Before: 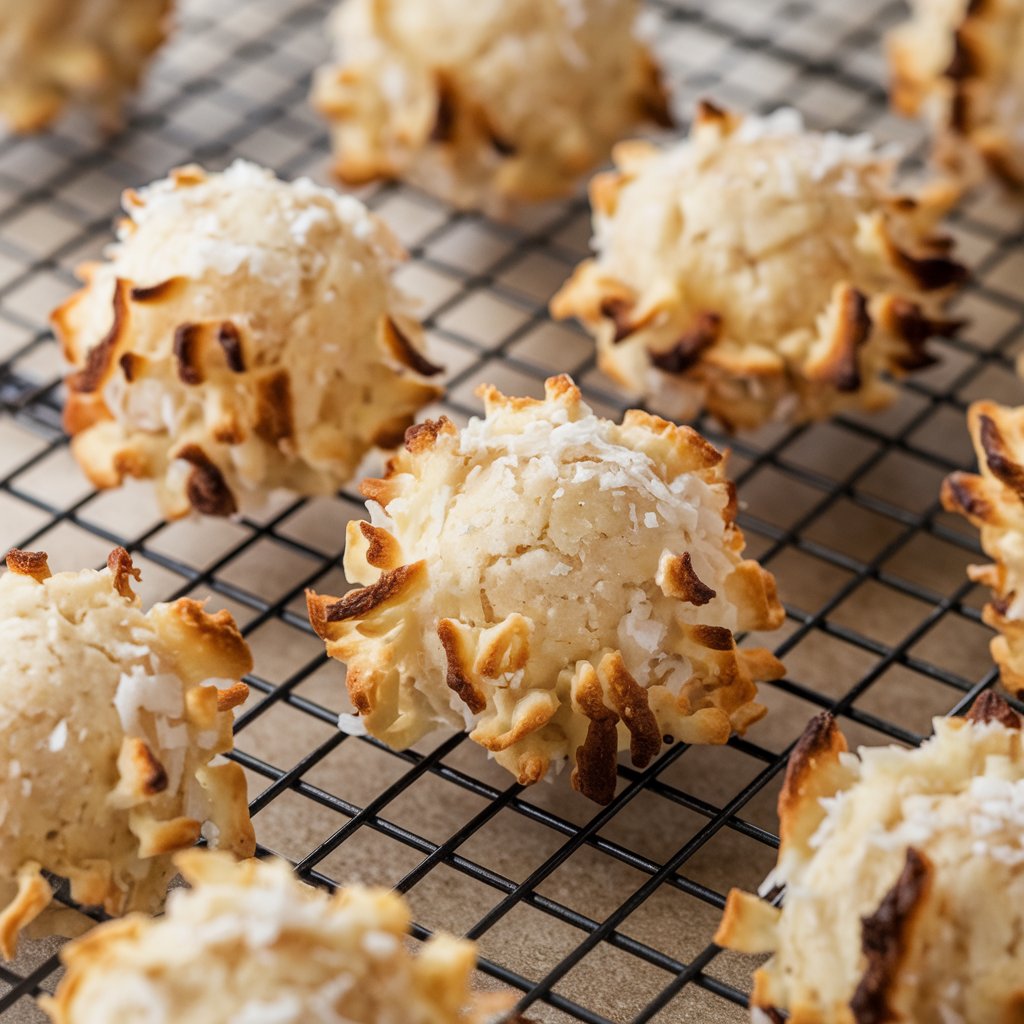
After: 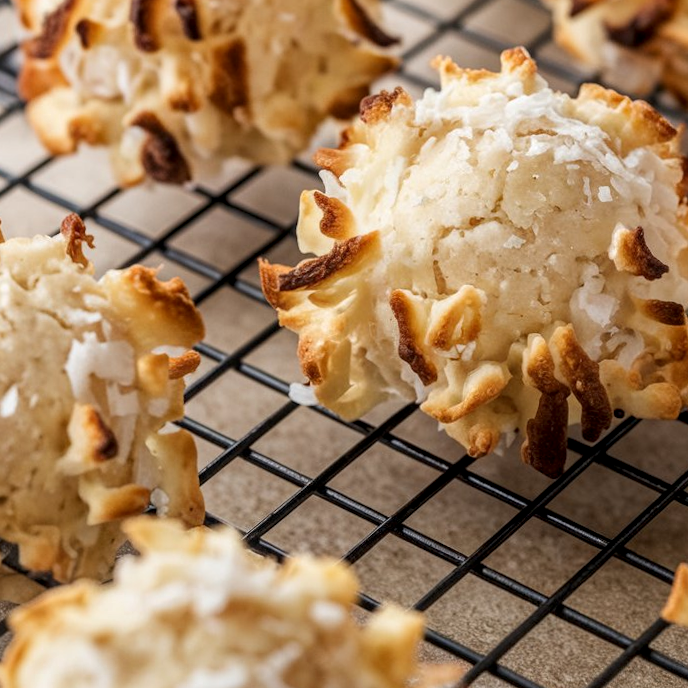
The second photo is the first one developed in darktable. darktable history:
local contrast: on, module defaults
crop and rotate: angle -0.82°, left 3.85%, top 31.828%, right 27.992%
